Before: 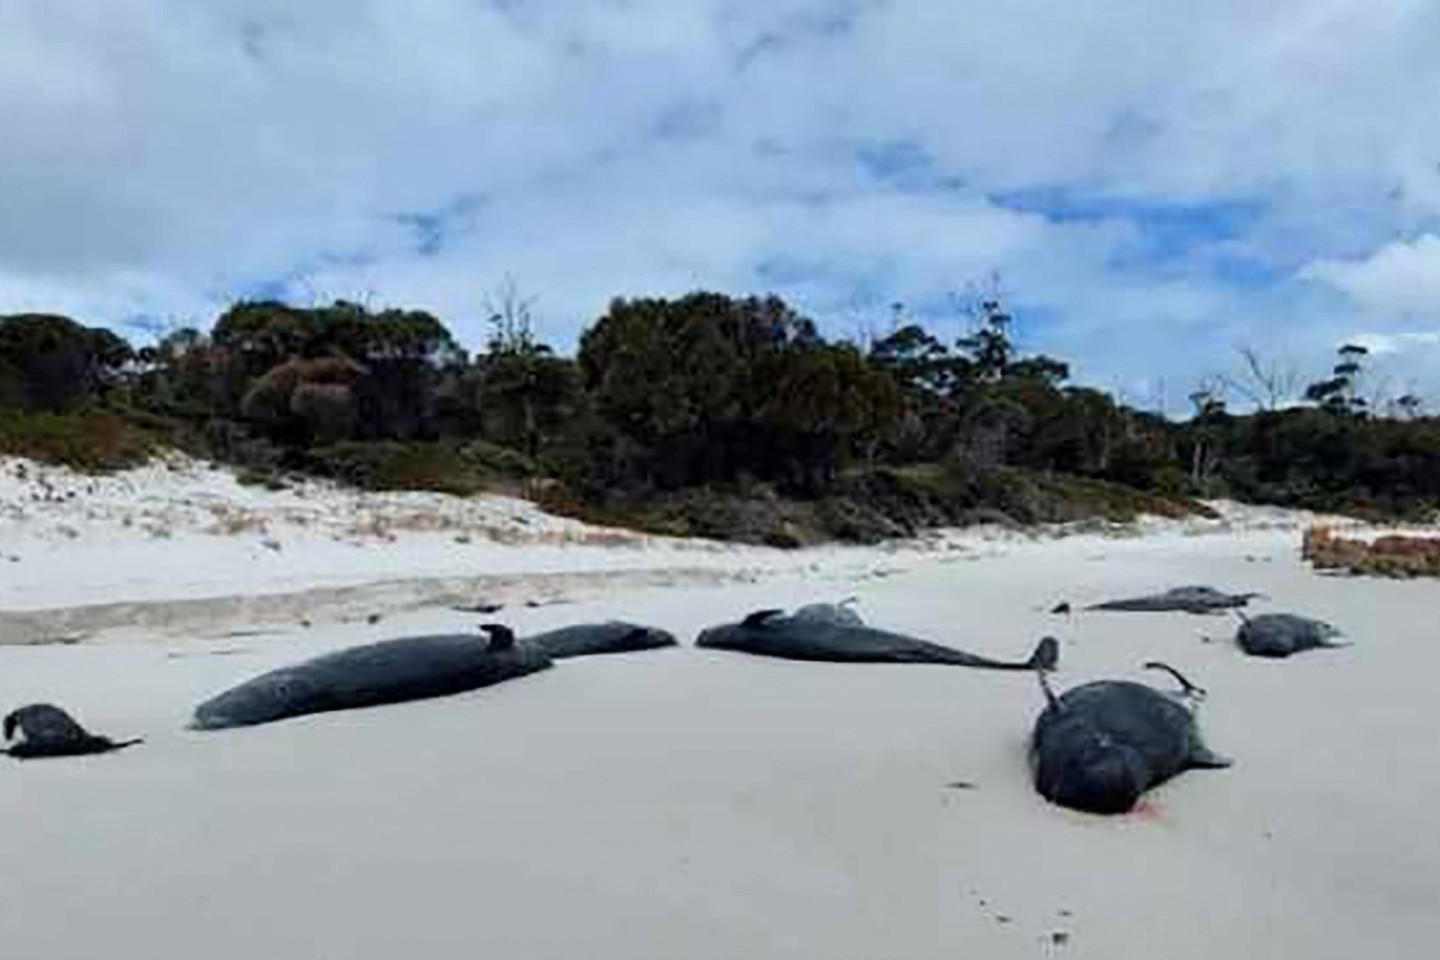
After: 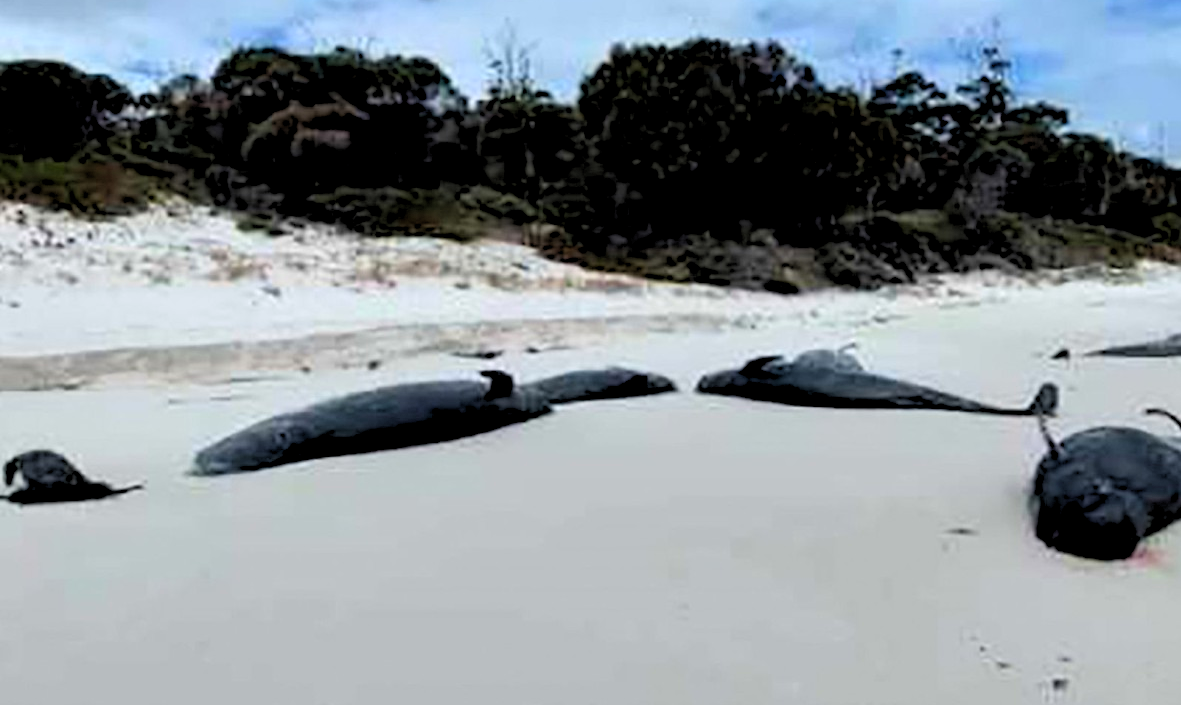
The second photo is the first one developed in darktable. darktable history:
rgb levels: levels [[0.013, 0.434, 0.89], [0, 0.5, 1], [0, 0.5, 1]]
crop: top 26.531%, right 17.959%
